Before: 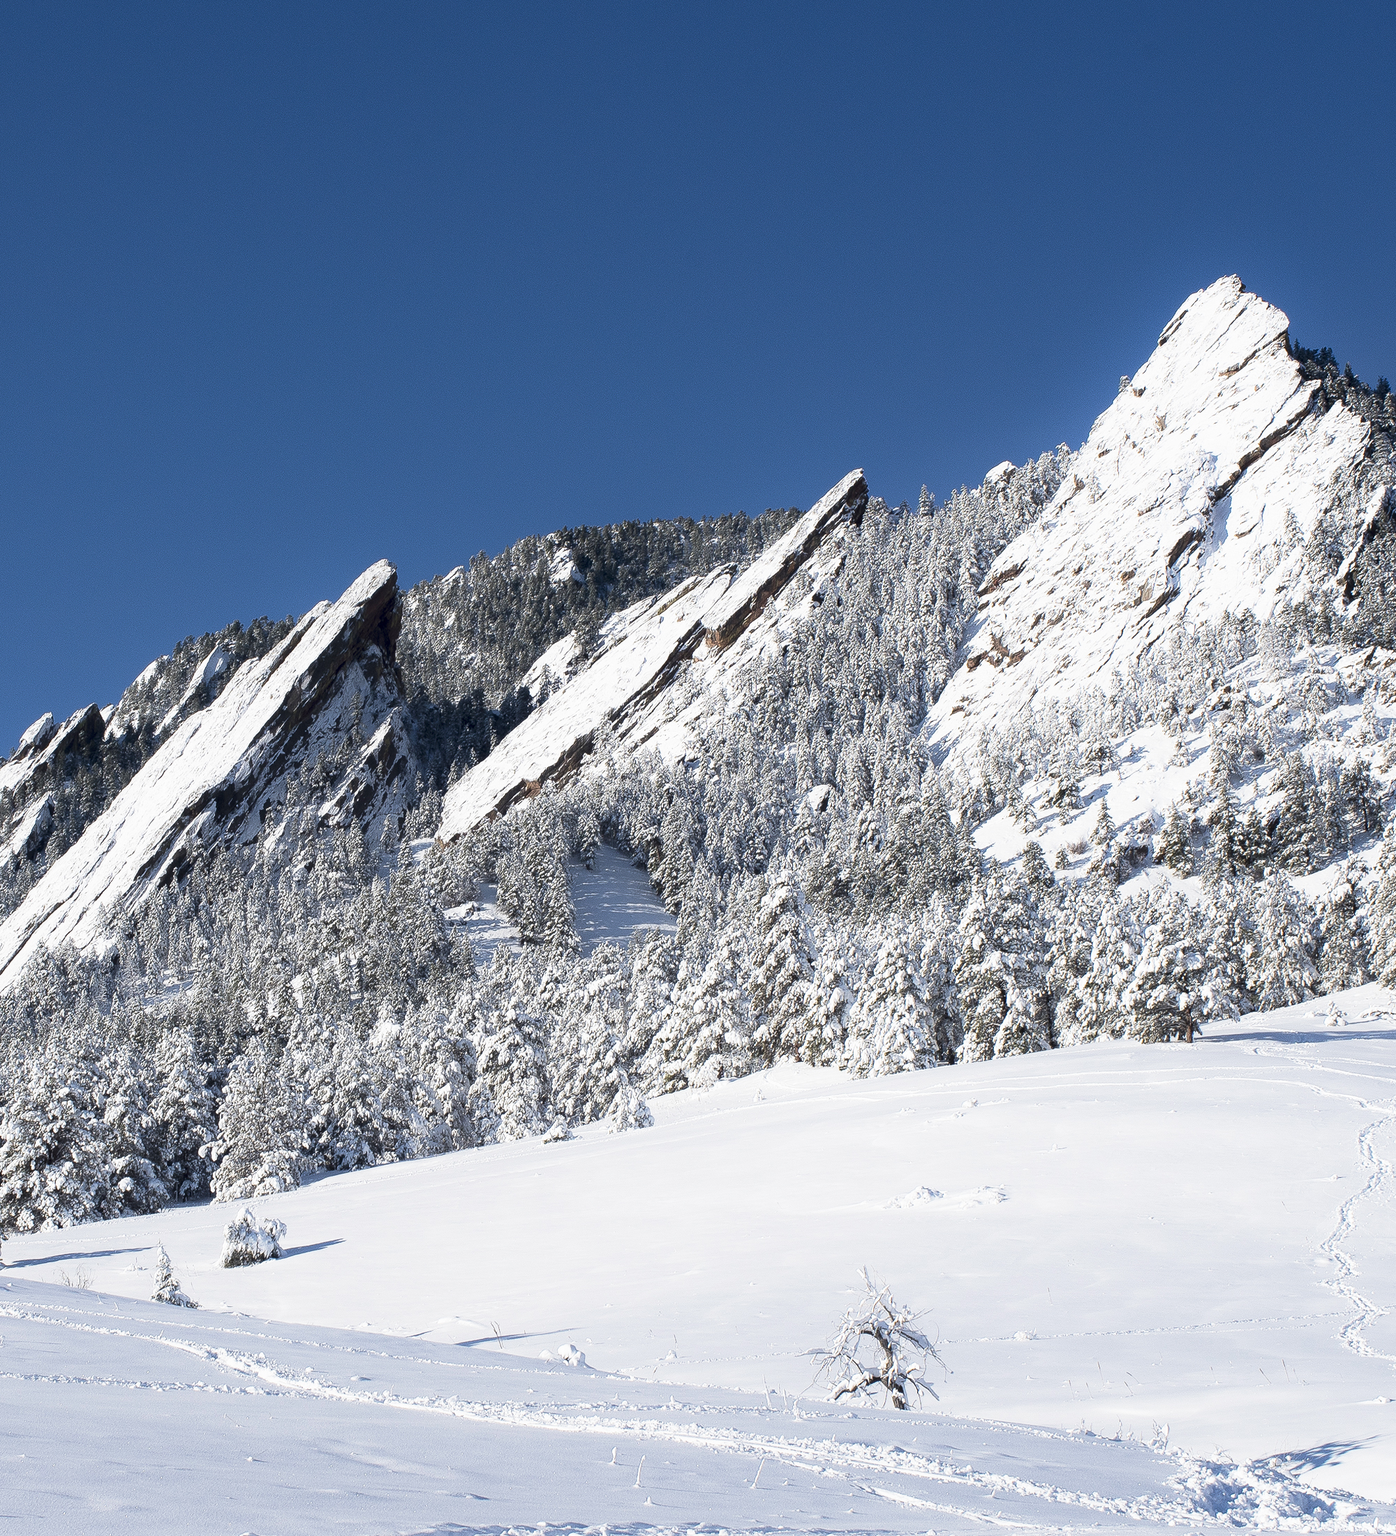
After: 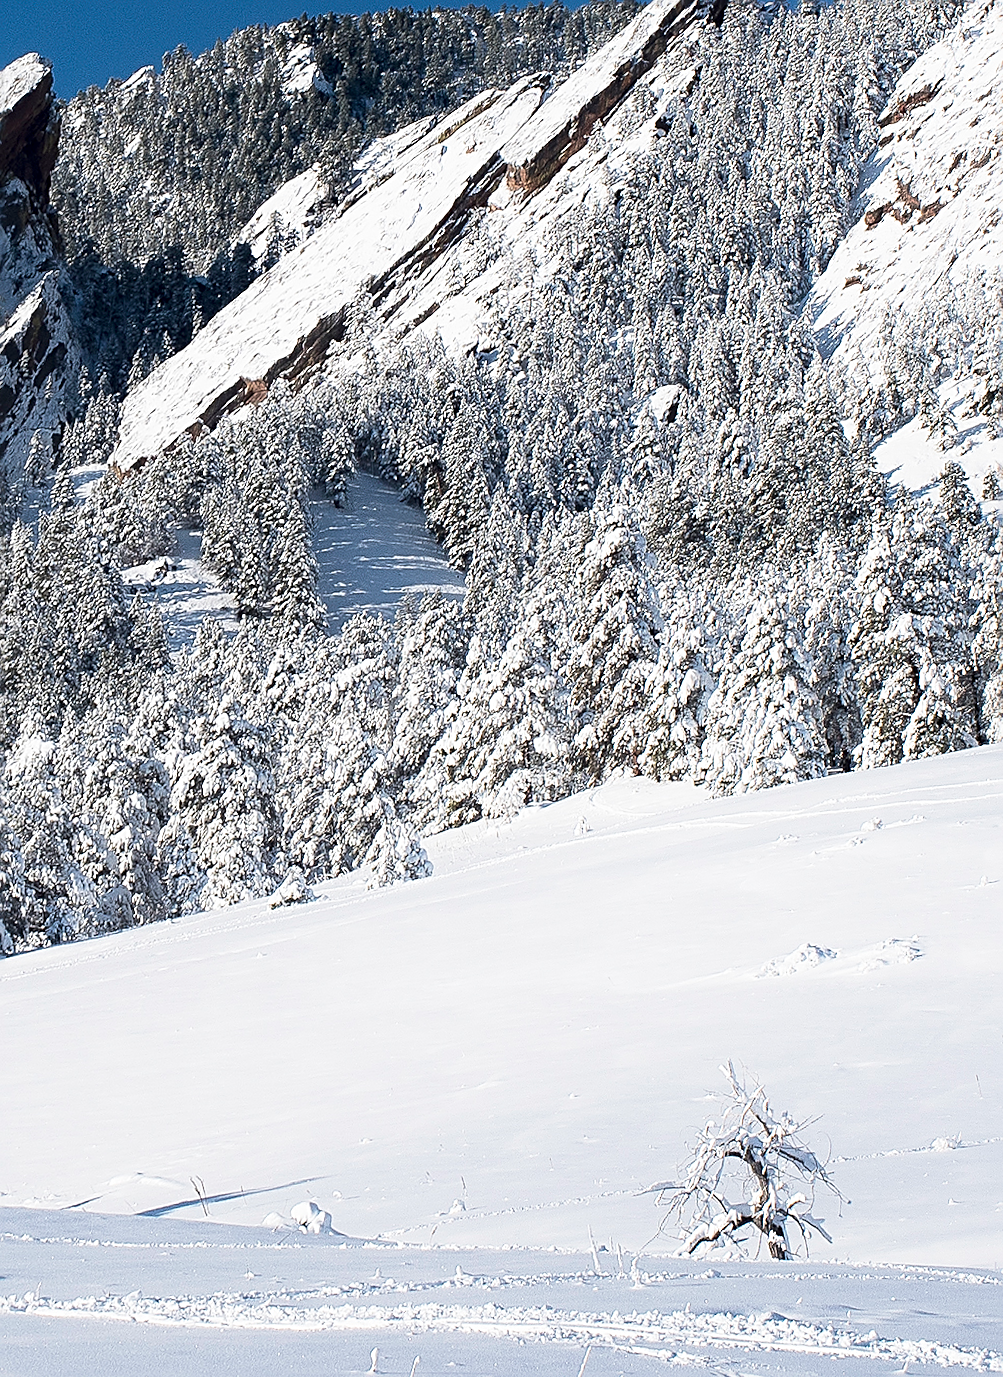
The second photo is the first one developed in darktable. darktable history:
crop and rotate: left 29.237%, top 31.152%, right 19.807%
sharpen: amount 0.75
rotate and perspective: rotation -0.013°, lens shift (vertical) -0.027, lens shift (horizontal) 0.178, crop left 0.016, crop right 0.989, crop top 0.082, crop bottom 0.918
